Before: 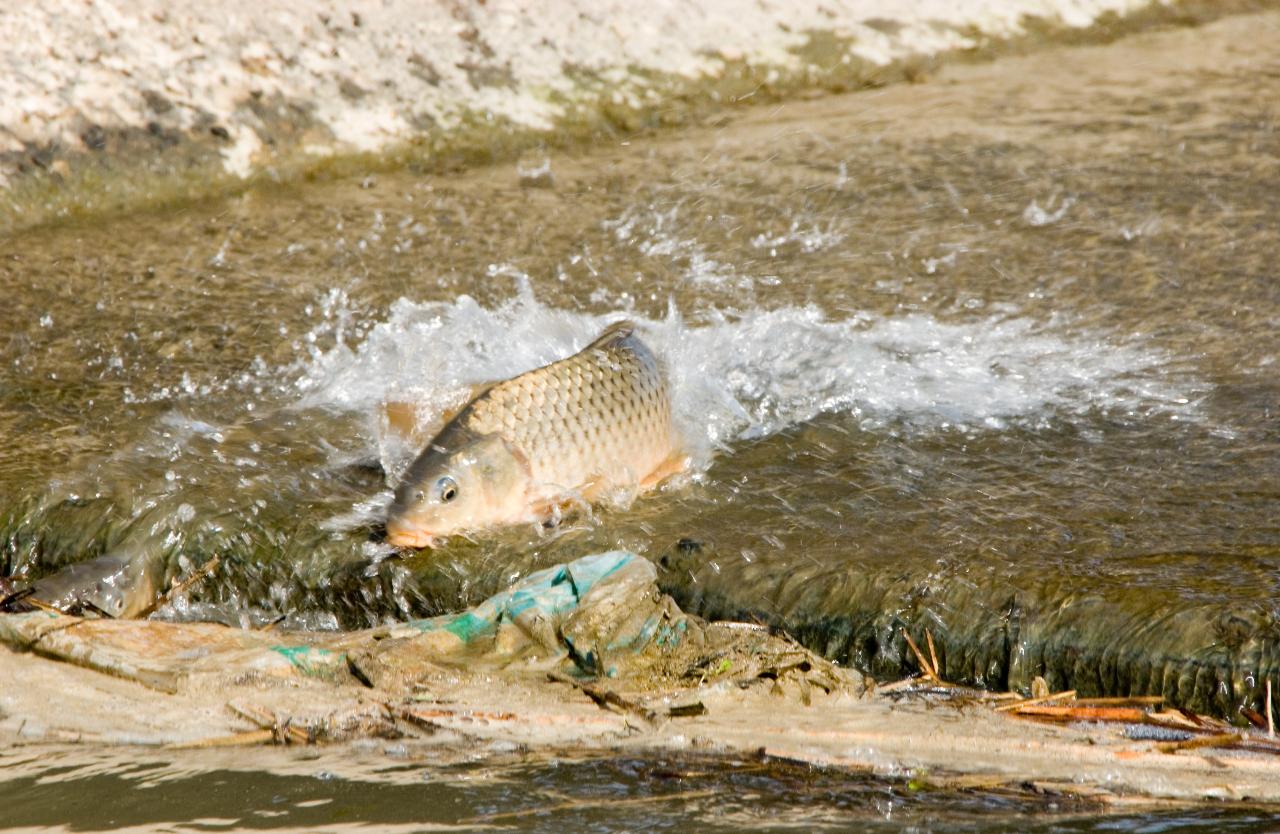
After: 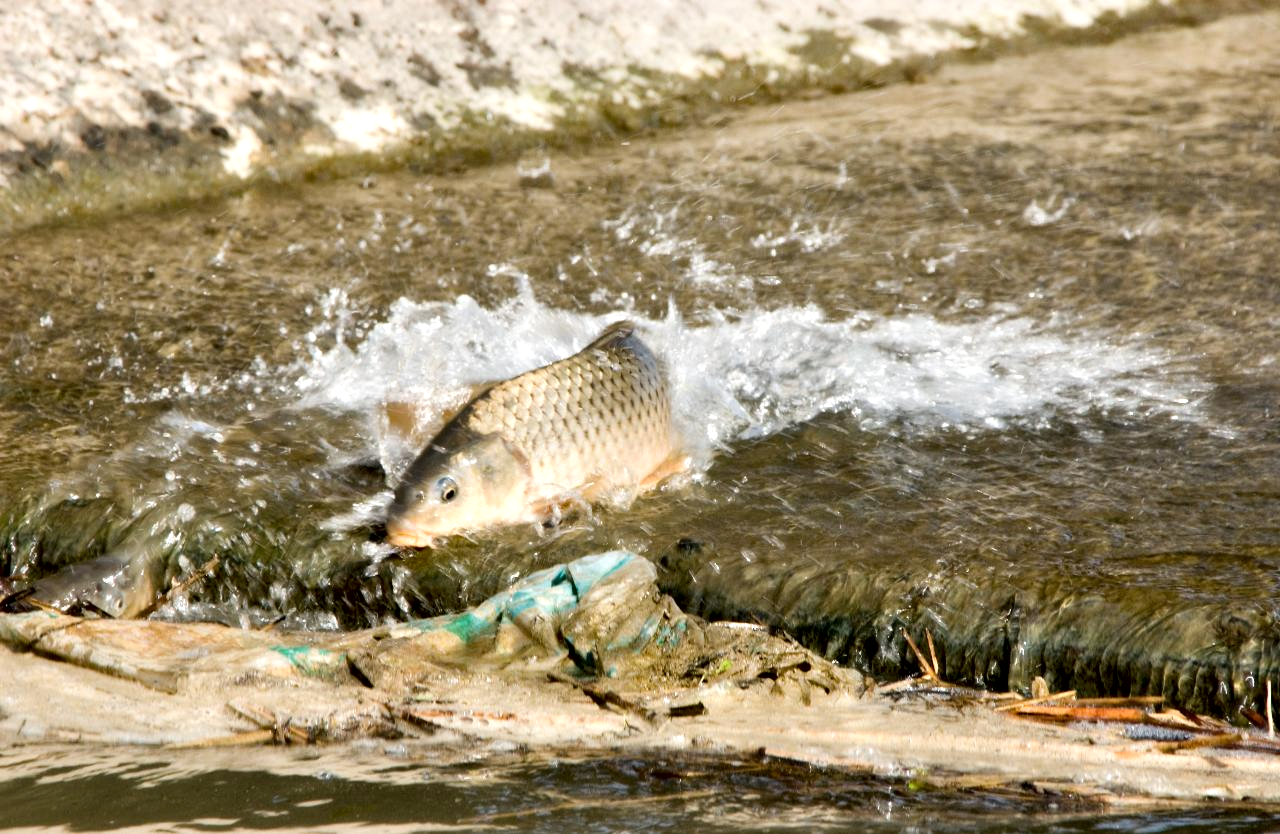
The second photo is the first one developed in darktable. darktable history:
contrast equalizer: y [[0.514, 0.573, 0.581, 0.508, 0.5, 0.5], [0.5 ×6], [0.5 ×6], [0 ×6], [0 ×6]]
local contrast: mode bilateral grid, contrast 20, coarseness 100, detail 150%, midtone range 0.2
